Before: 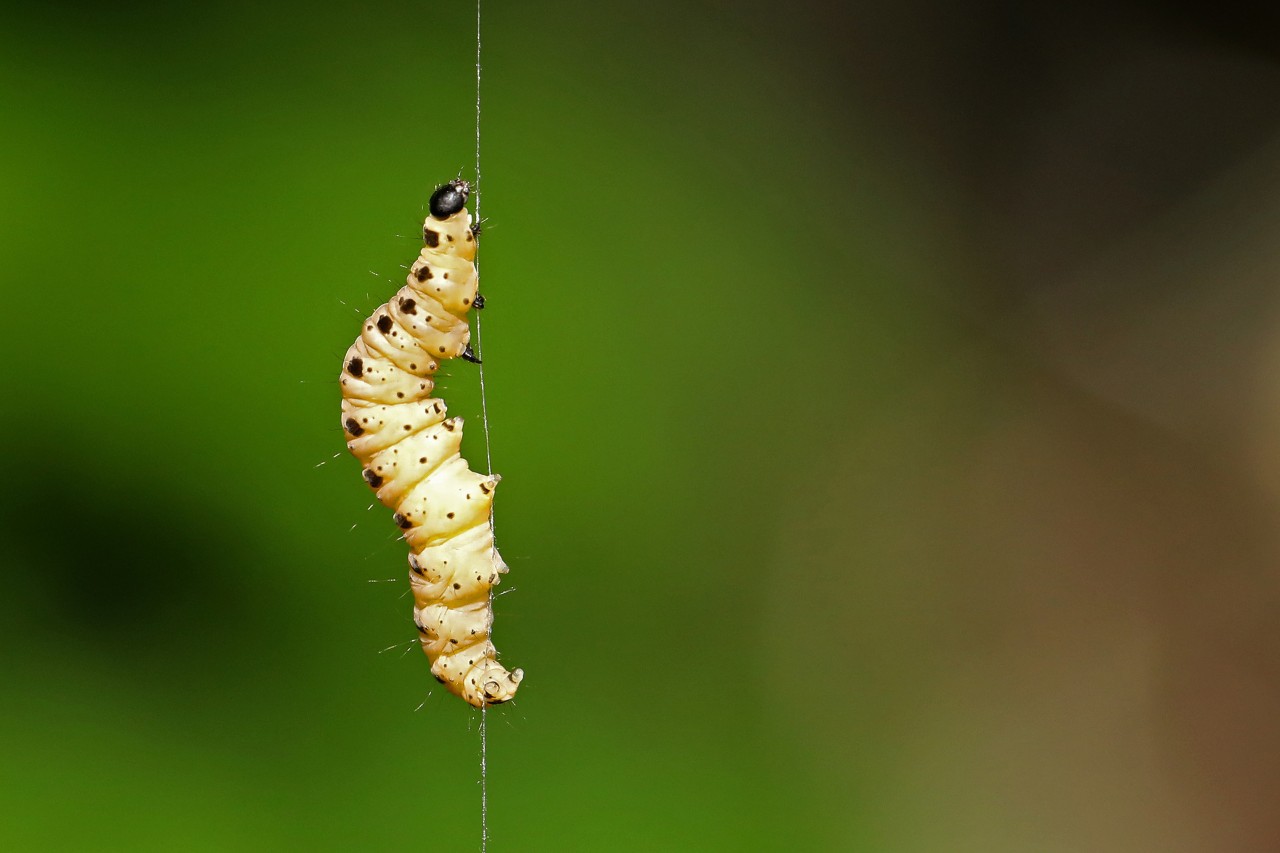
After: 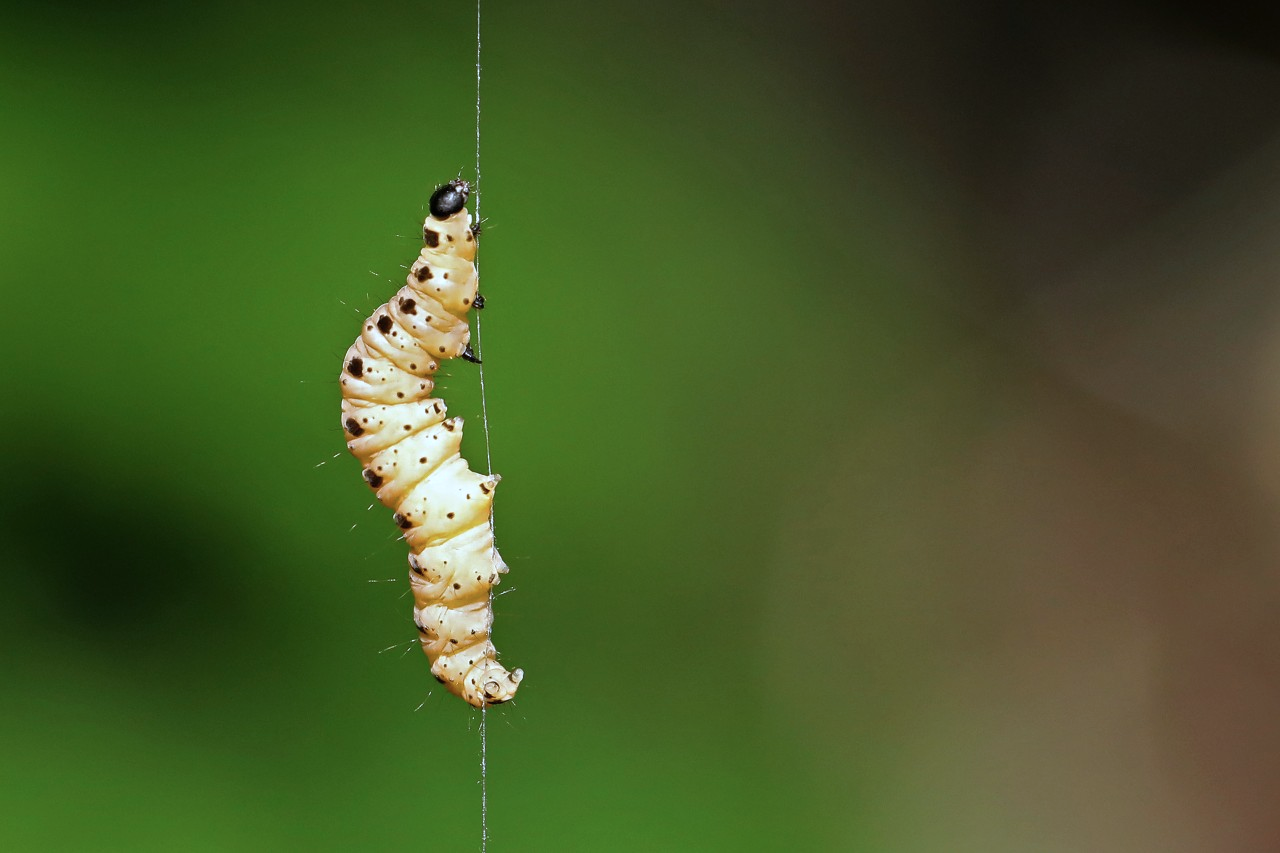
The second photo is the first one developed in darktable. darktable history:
color correction: highlights a* -1.96, highlights b* -18.39
